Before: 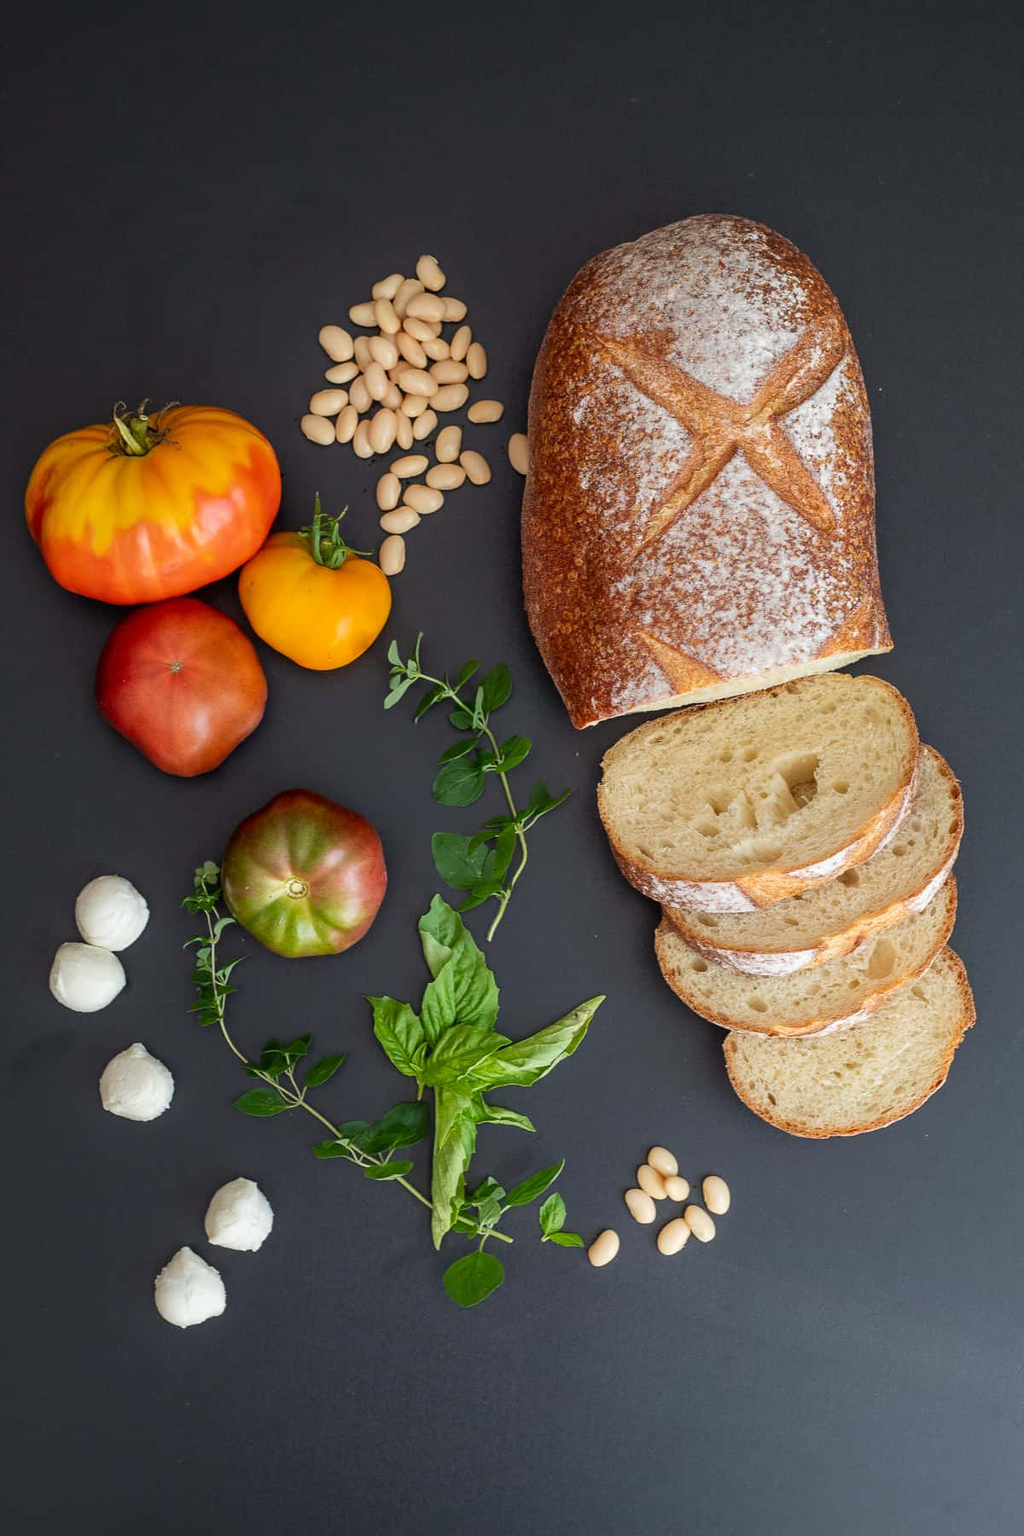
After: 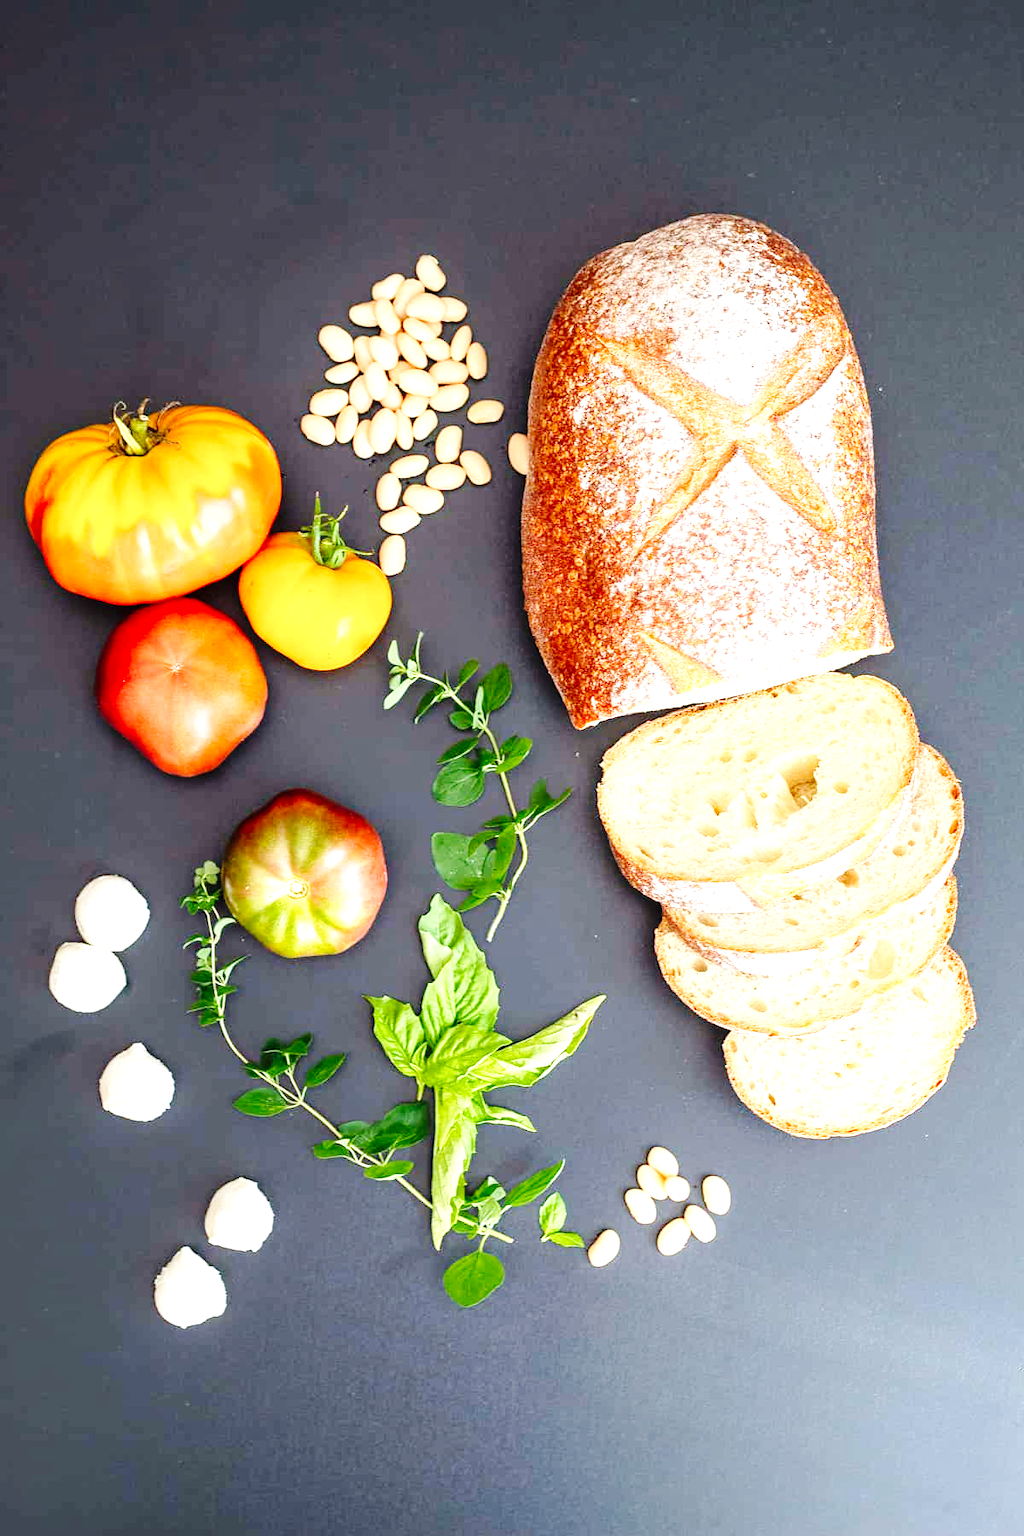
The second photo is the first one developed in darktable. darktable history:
exposure: black level correction 0, exposure 1.45 EV, compensate exposure bias true, compensate highlight preservation false
base curve: curves: ch0 [(0, 0) (0.036, 0.025) (0.121, 0.166) (0.206, 0.329) (0.605, 0.79) (1, 1)], preserve colors none
